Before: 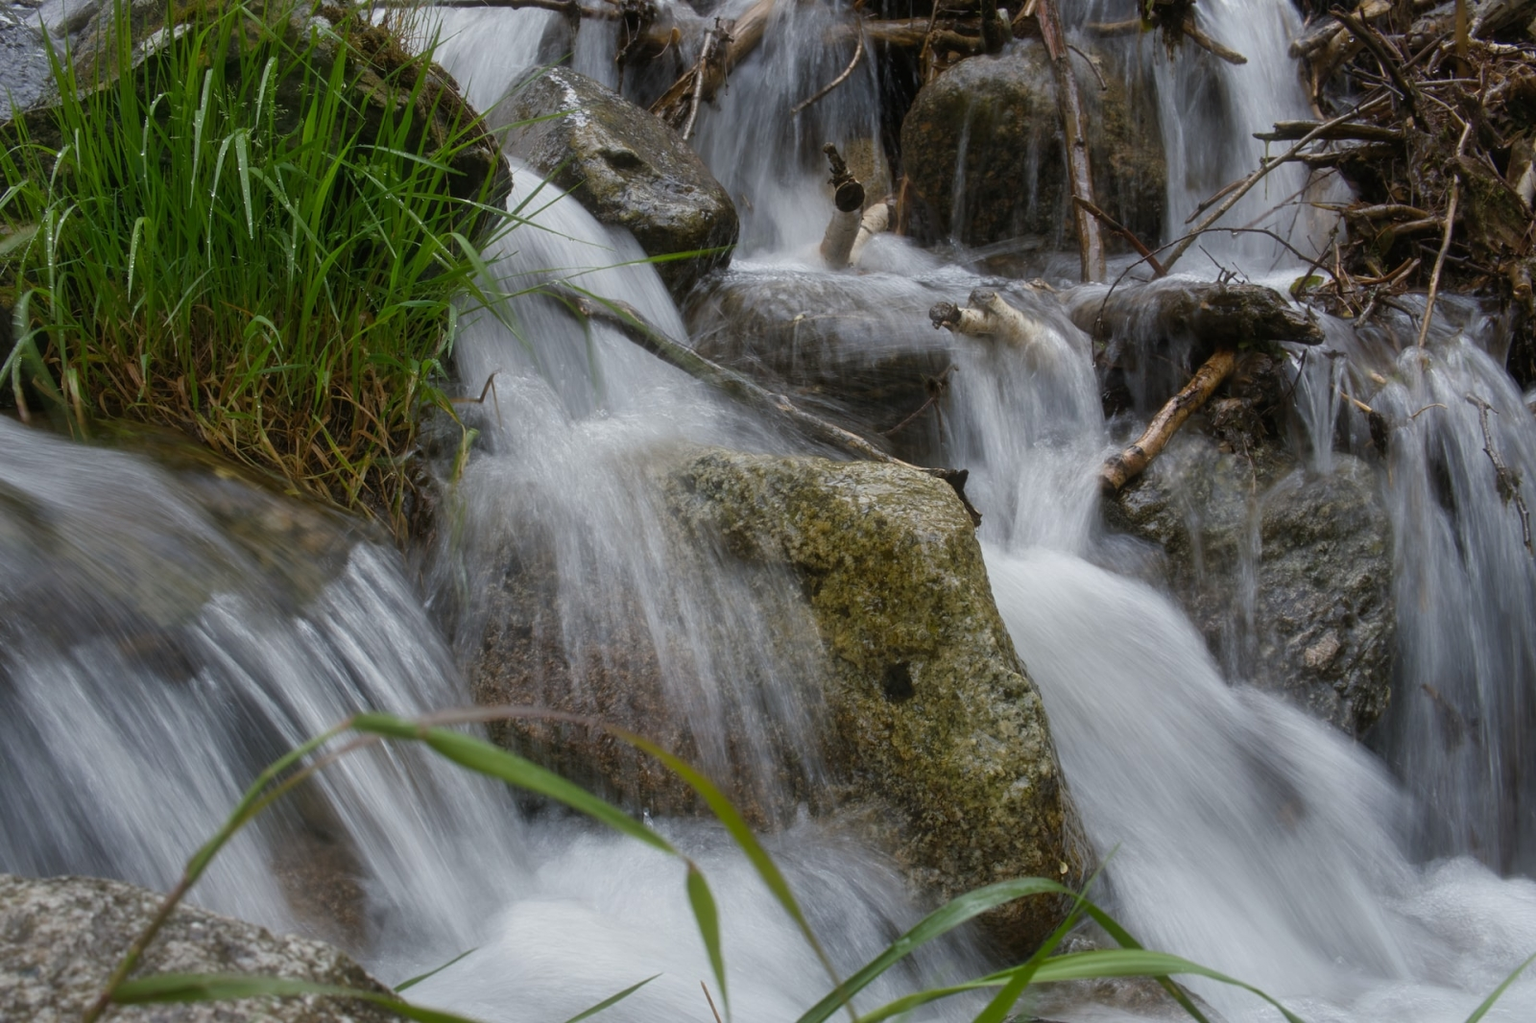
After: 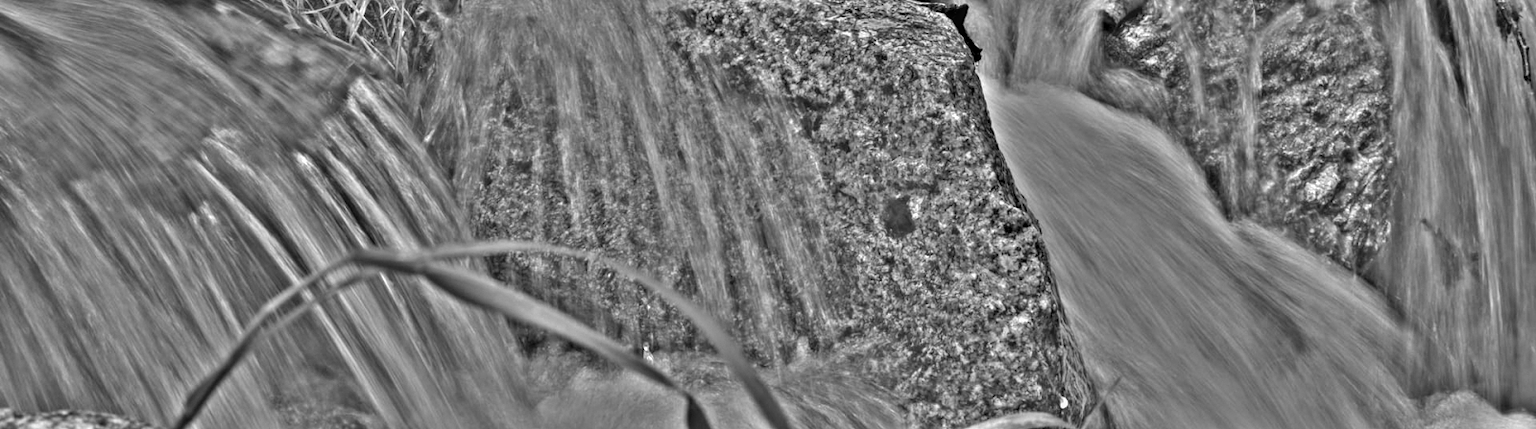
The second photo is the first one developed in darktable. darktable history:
highpass: on, module defaults
local contrast: on, module defaults
crop: top 45.551%, bottom 12.262%
